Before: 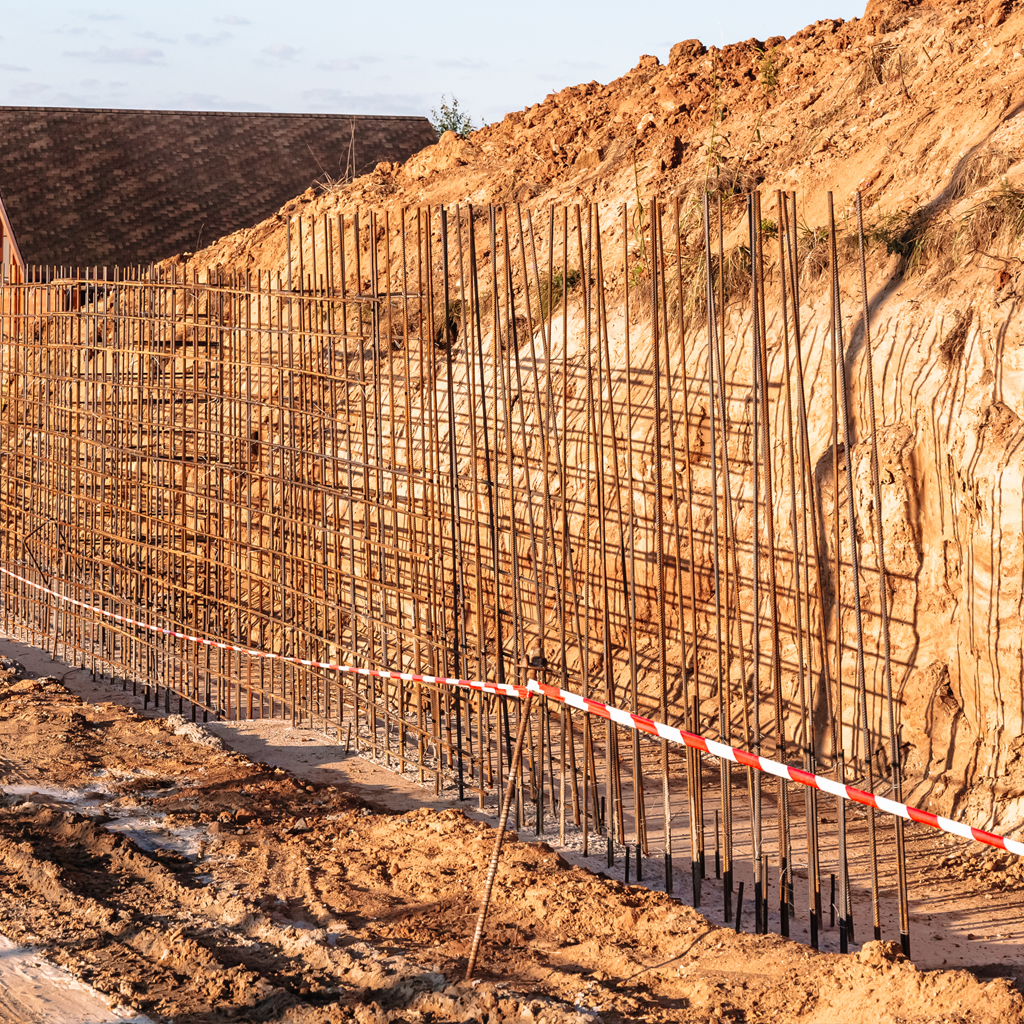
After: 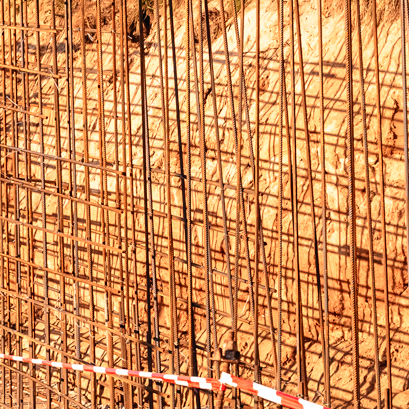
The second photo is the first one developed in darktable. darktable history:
tone curve: curves: ch0 [(0, 0) (0.051, 0.047) (0.102, 0.099) (0.228, 0.262) (0.446, 0.527) (0.695, 0.778) (0.908, 0.946) (1, 1)]; ch1 [(0, 0) (0.339, 0.298) (0.402, 0.363) (0.453, 0.413) (0.485, 0.469) (0.494, 0.493) (0.504, 0.501) (0.525, 0.533) (0.563, 0.591) (0.597, 0.631) (1, 1)]; ch2 [(0, 0) (0.48, 0.48) (0.504, 0.5) (0.539, 0.554) (0.59, 0.628) (0.642, 0.682) (0.824, 0.815) (1, 1)], color space Lab, independent channels, preserve colors none
crop: left 30%, top 30%, right 30%, bottom 30%
